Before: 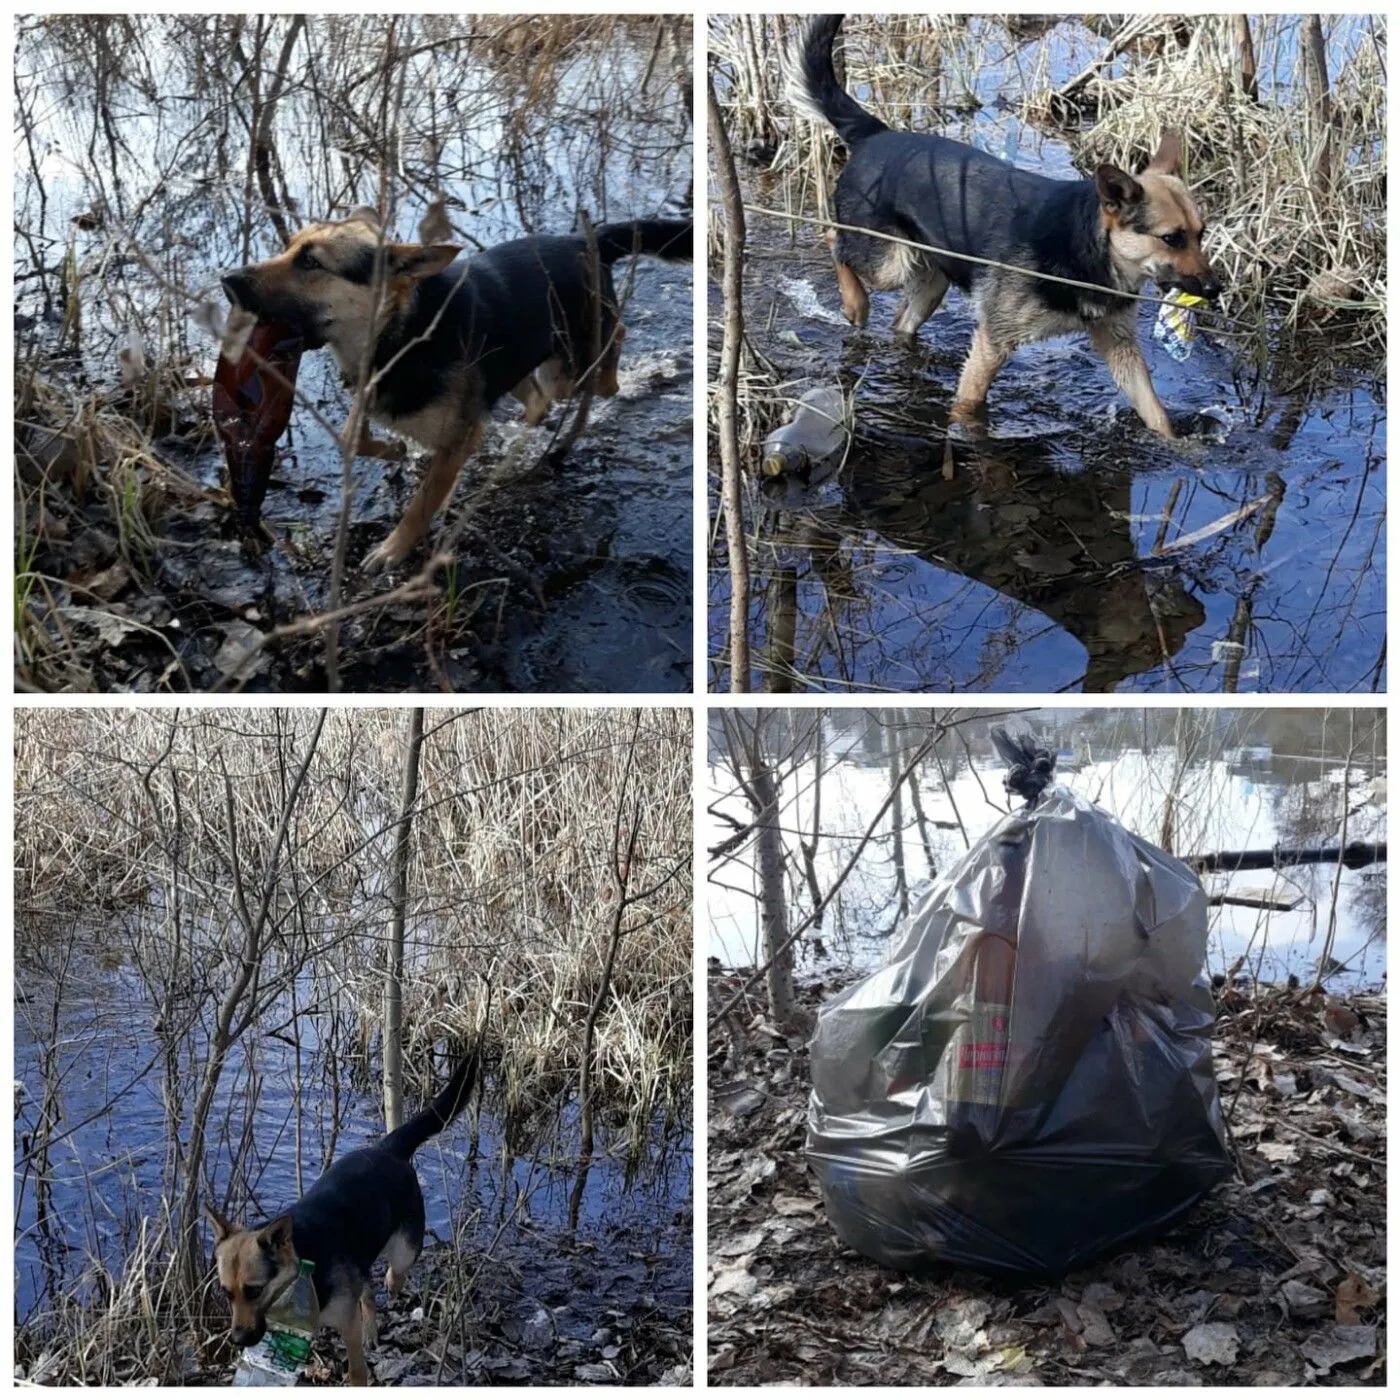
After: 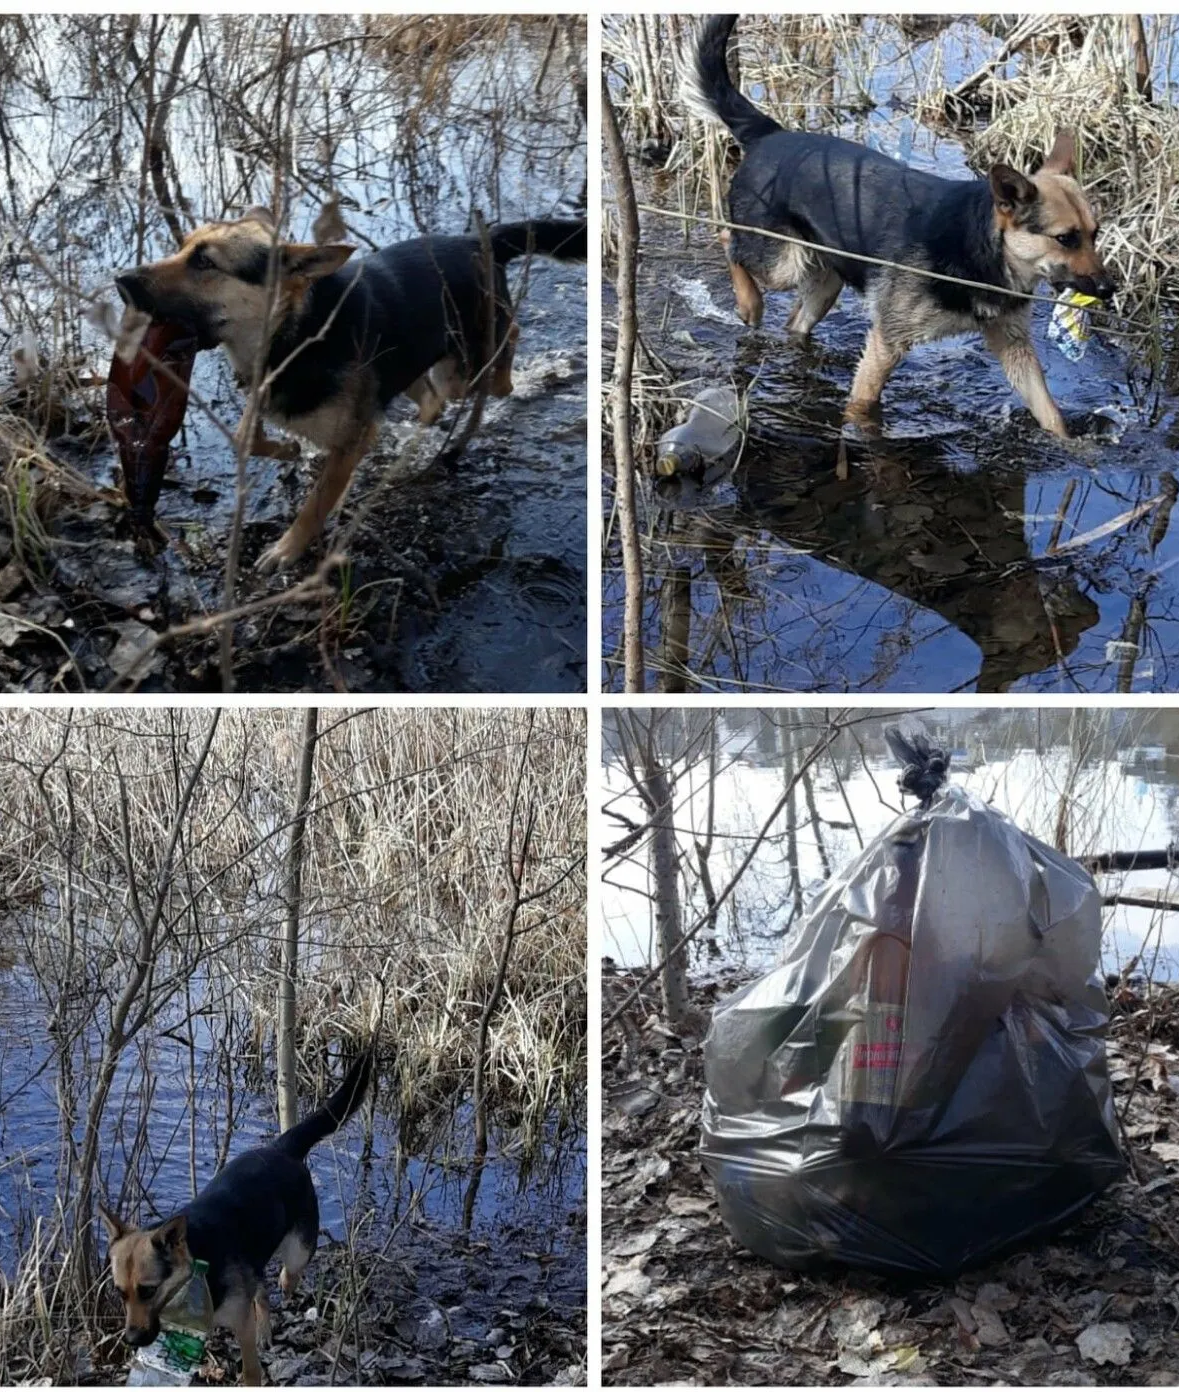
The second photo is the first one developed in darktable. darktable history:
white balance: emerald 1
crop: left 7.598%, right 7.873%
